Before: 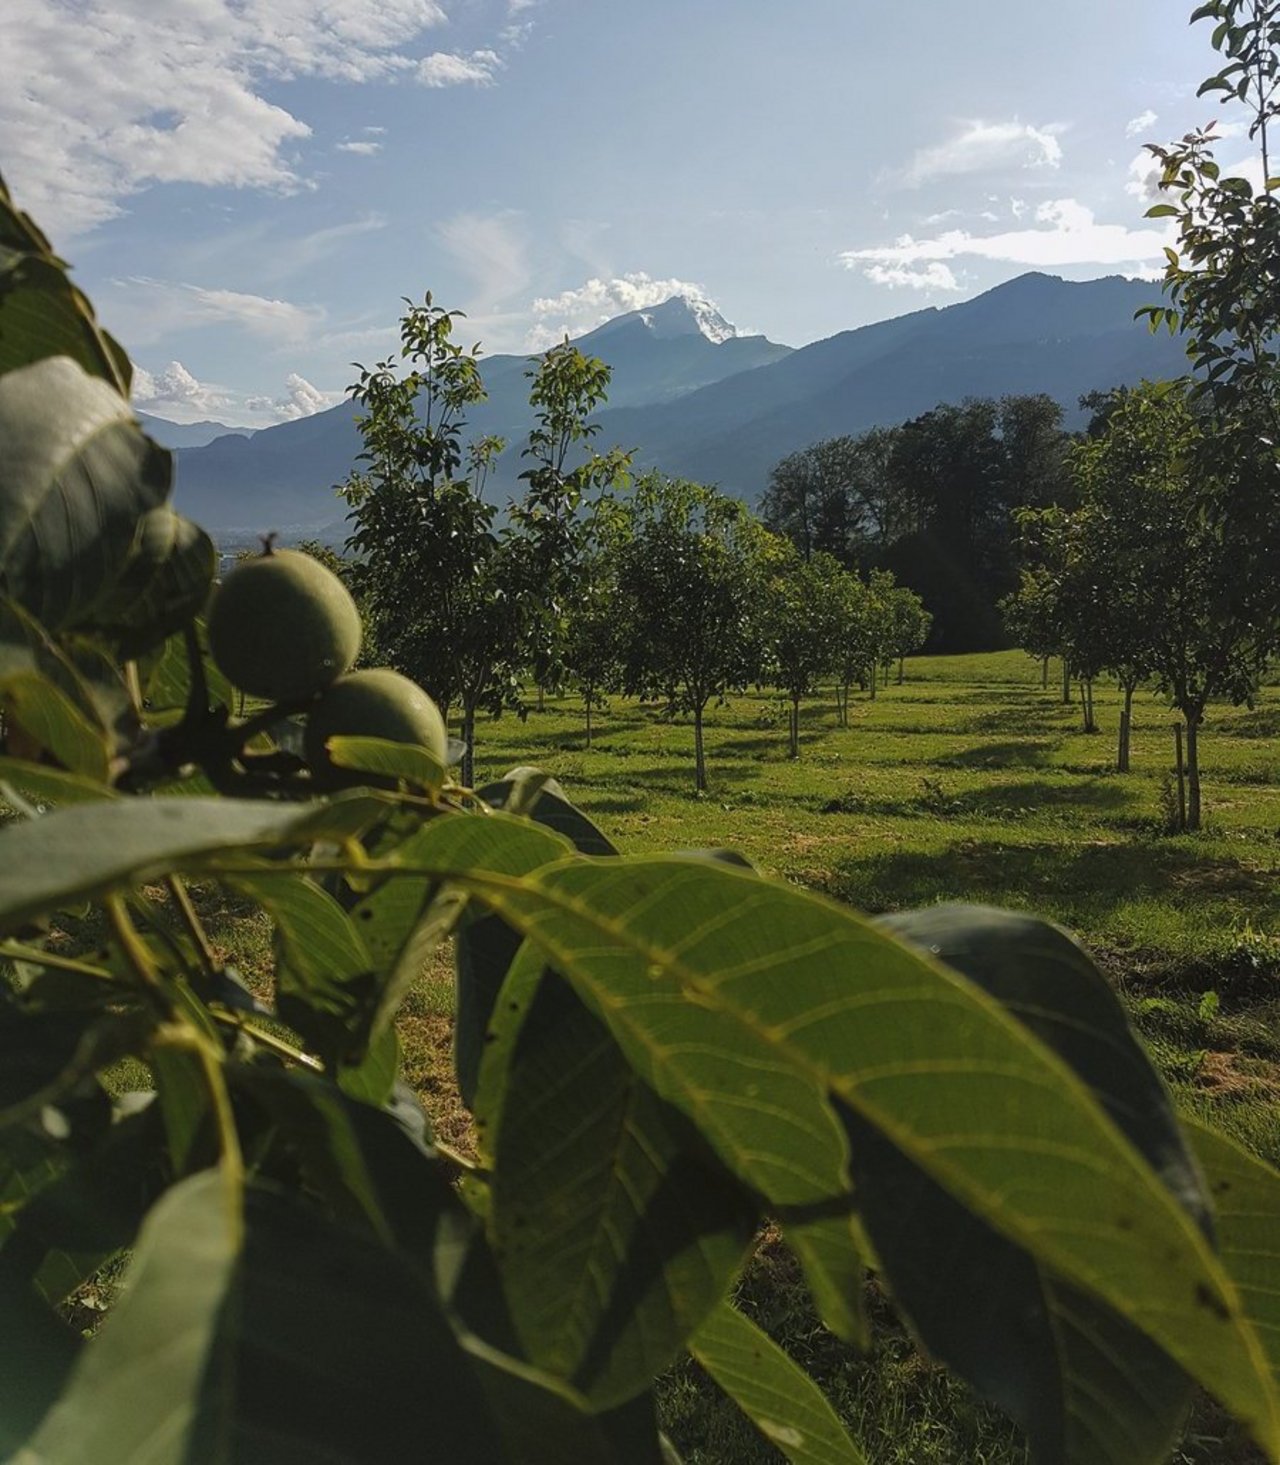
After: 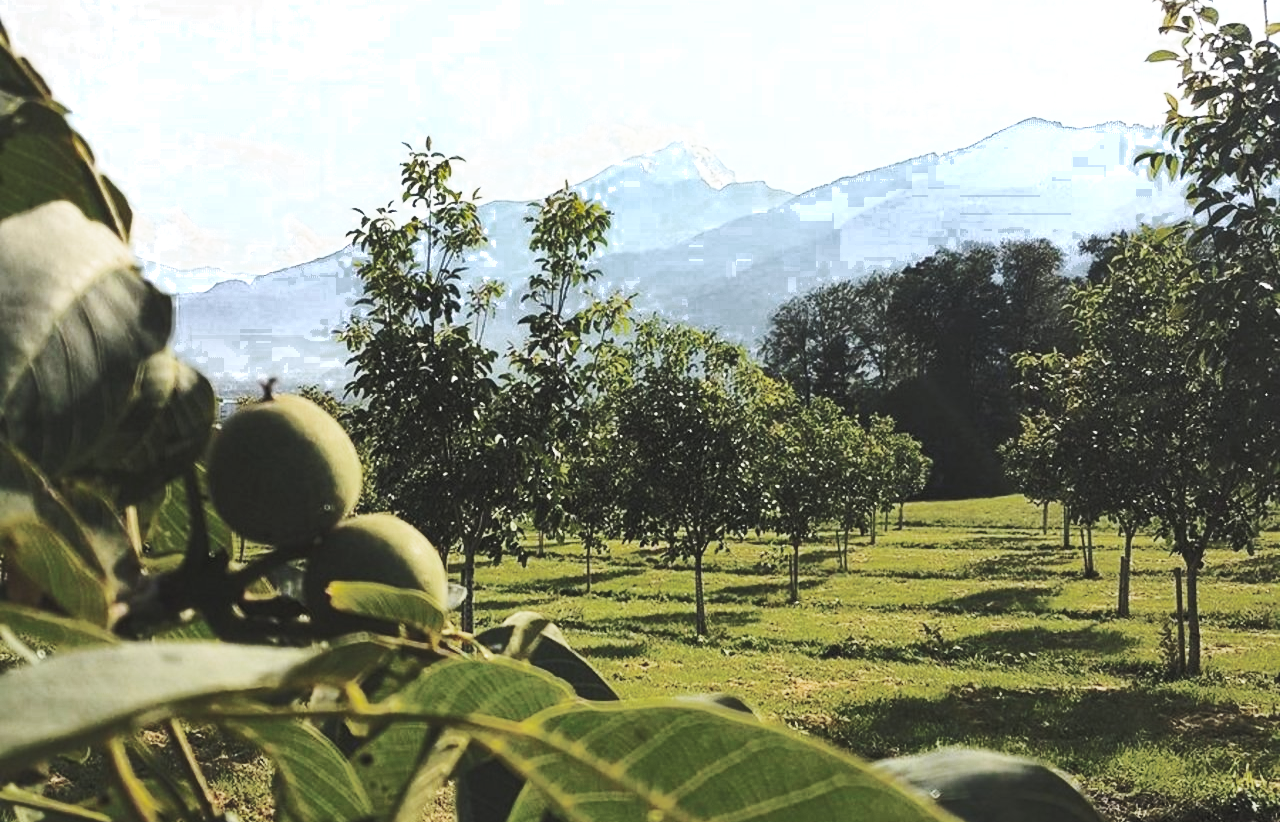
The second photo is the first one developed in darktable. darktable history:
exposure: black level correction 0.002, exposure -0.1 EV, compensate highlight preservation false
contrast brightness saturation: contrast 0.57, brightness 0.57, saturation -0.34
base curve: curves: ch0 [(0, 0) (0.032, 0.037) (0.105, 0.228) (0.435, 0.76) (0.856, 0.983) (1, 1)], preserve colors none
shadows and highlights: shadows 40, highlights -60
color zones: curves: ch0 [(0.203, 0.433) (0.607, 0.517) (0.697, 0.696) (0.705, 0.897)]
crop and rotate: top 10.605%, bottom 33.274%
